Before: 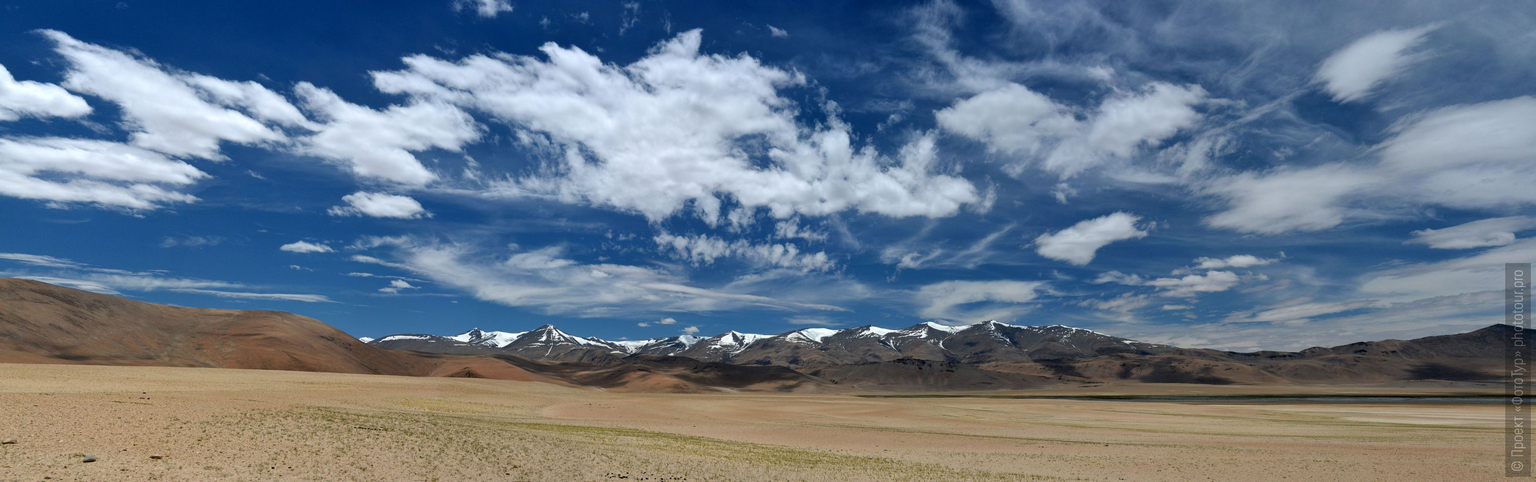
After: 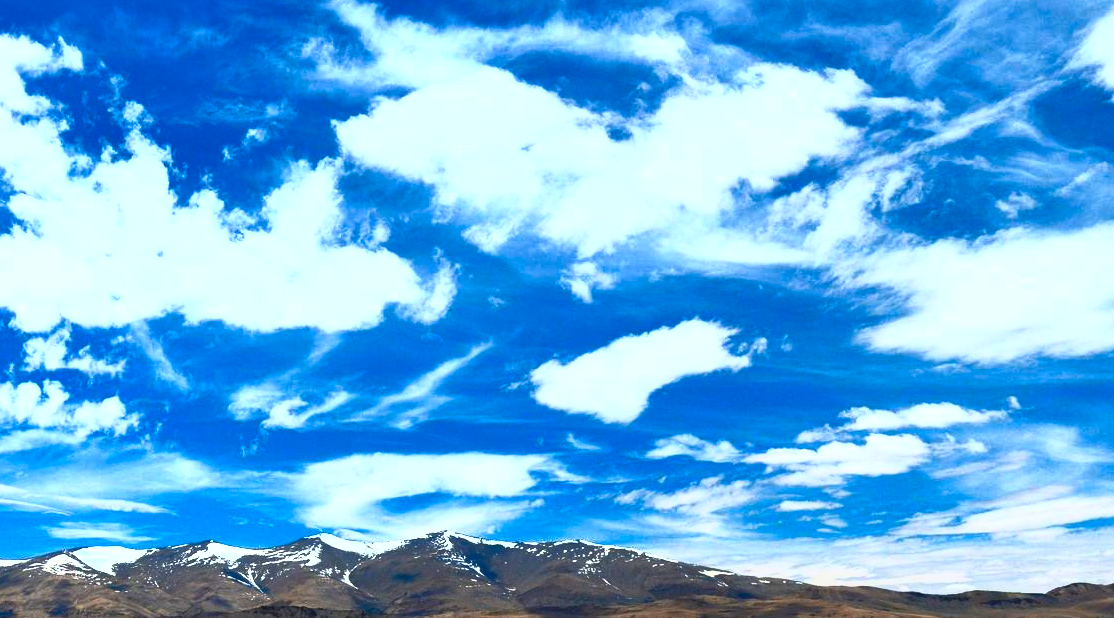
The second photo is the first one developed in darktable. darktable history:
color zones: curves: ch0 [(0.068, 0.464) (0.25, 0.5) (0.48, 0.508) (0.75, 0.536) (0.886, 0.476) (0.967, 0.456)]; ch1 [(0.066, 0.456) (0.25, 0.5) (0.616, 0.508) (0.746, 0.56) (0.934, 0.444)]
contrast brightness saturation: contrast 0.987, brightness 0.99, saturation 0.997
crop and rotate: left 49.707%, top 10.153%, right 13.14%, bottom 24.237%
